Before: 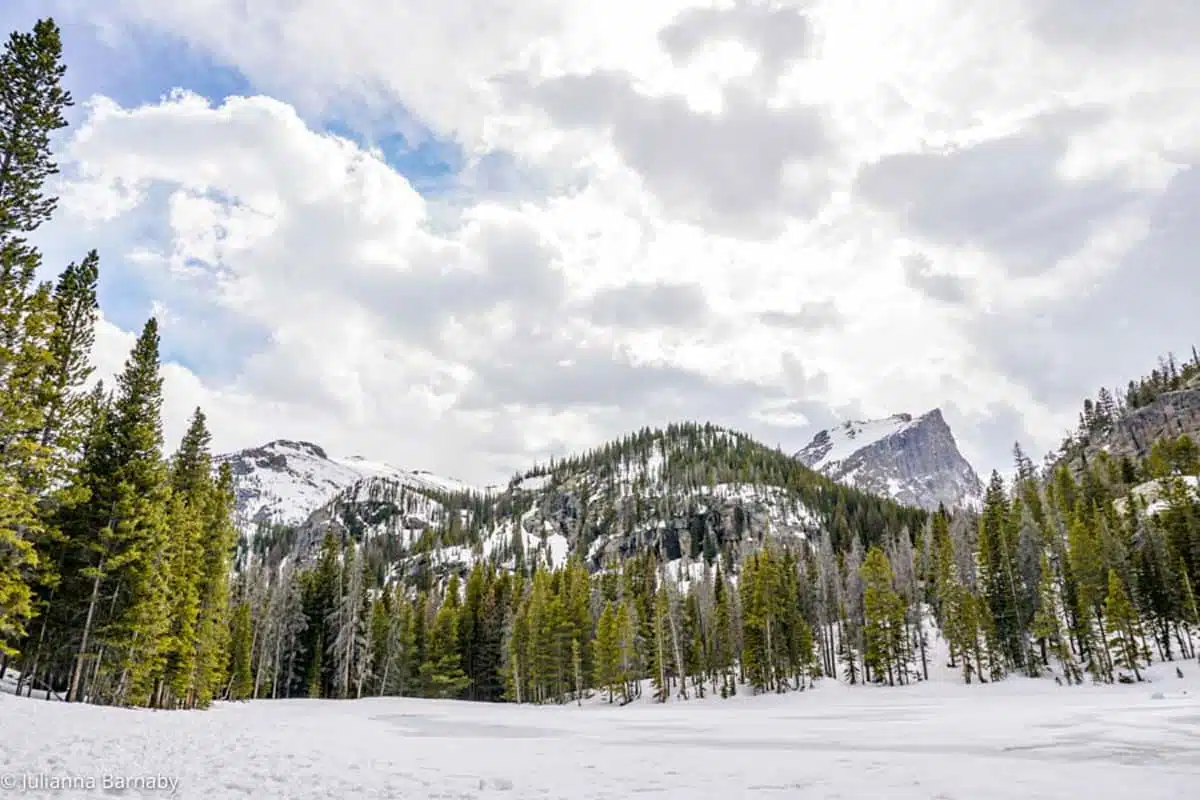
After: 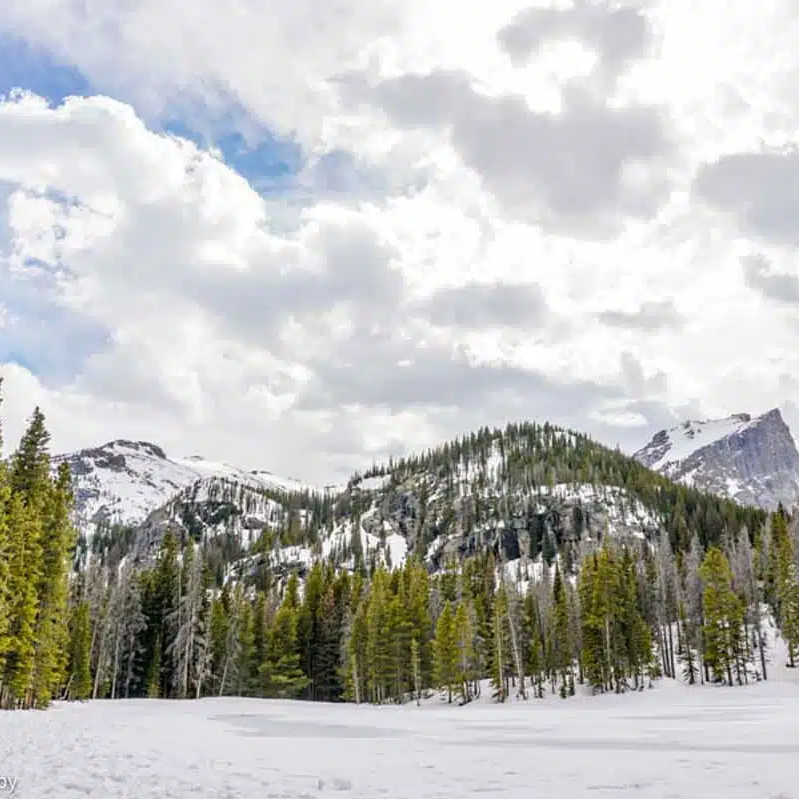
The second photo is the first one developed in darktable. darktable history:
shadows and highlights: shadows 25.07, highlights -23.89, highlights color adjustment 78.75%
crop and rotate: left 13.46%, right 19.925%
